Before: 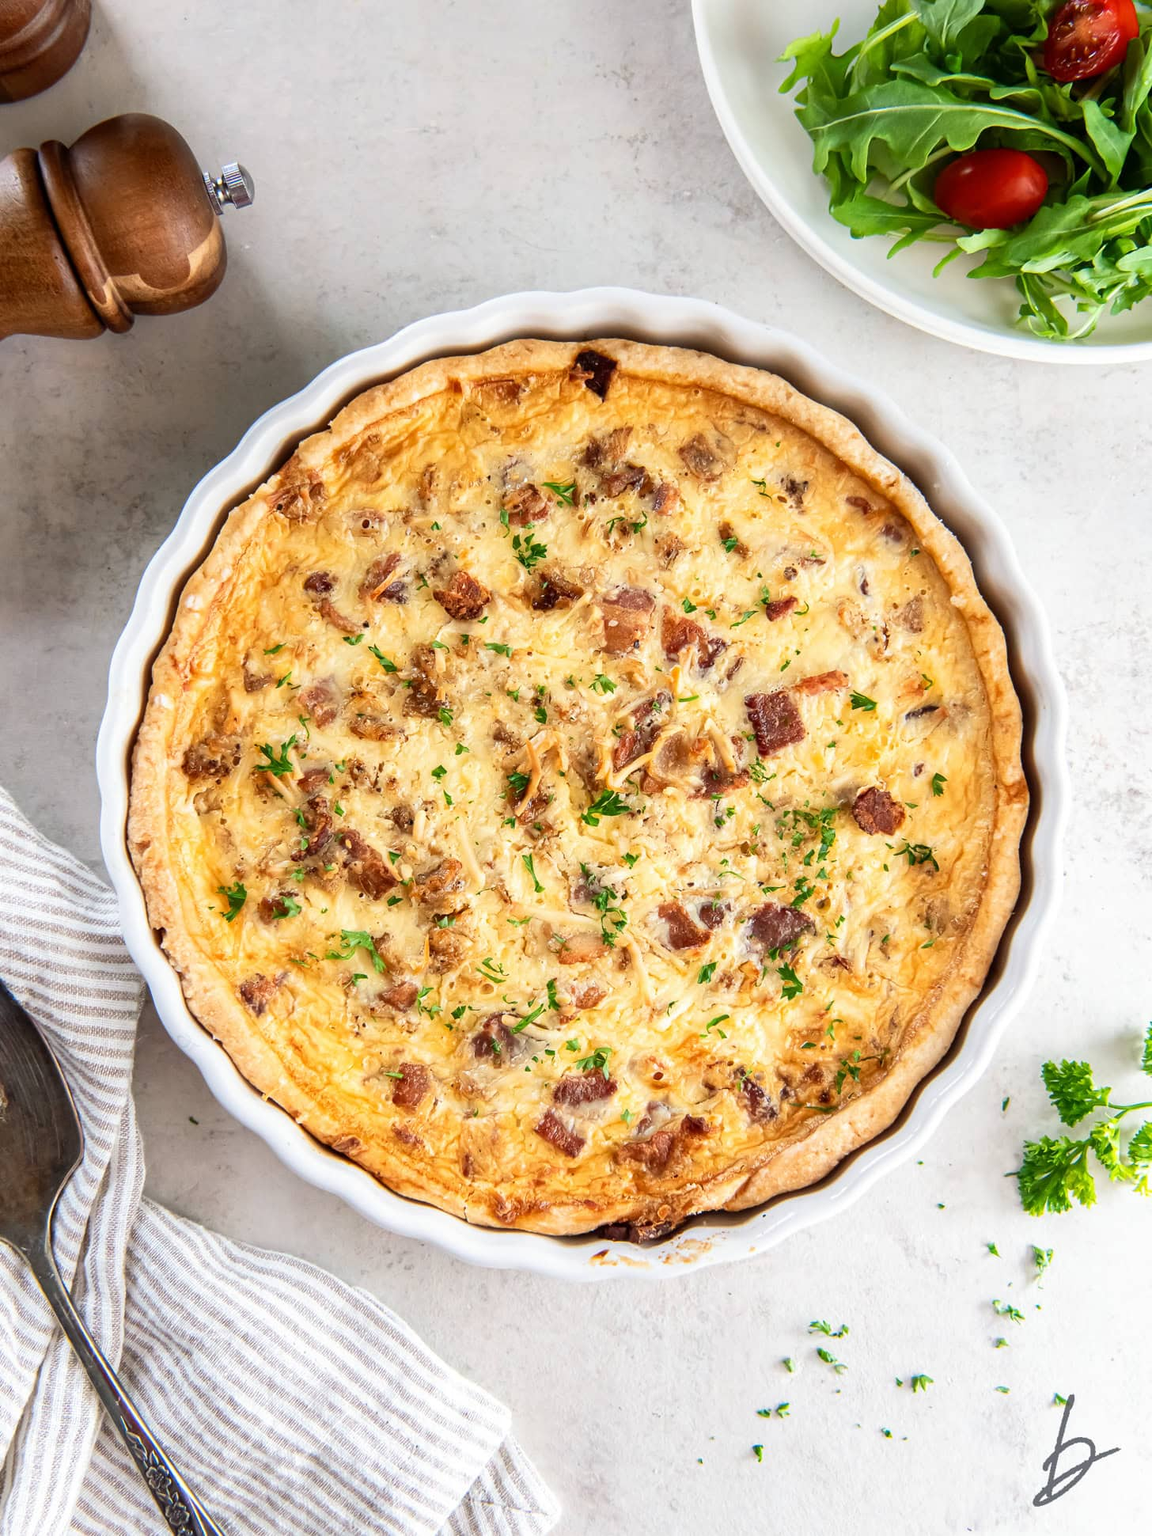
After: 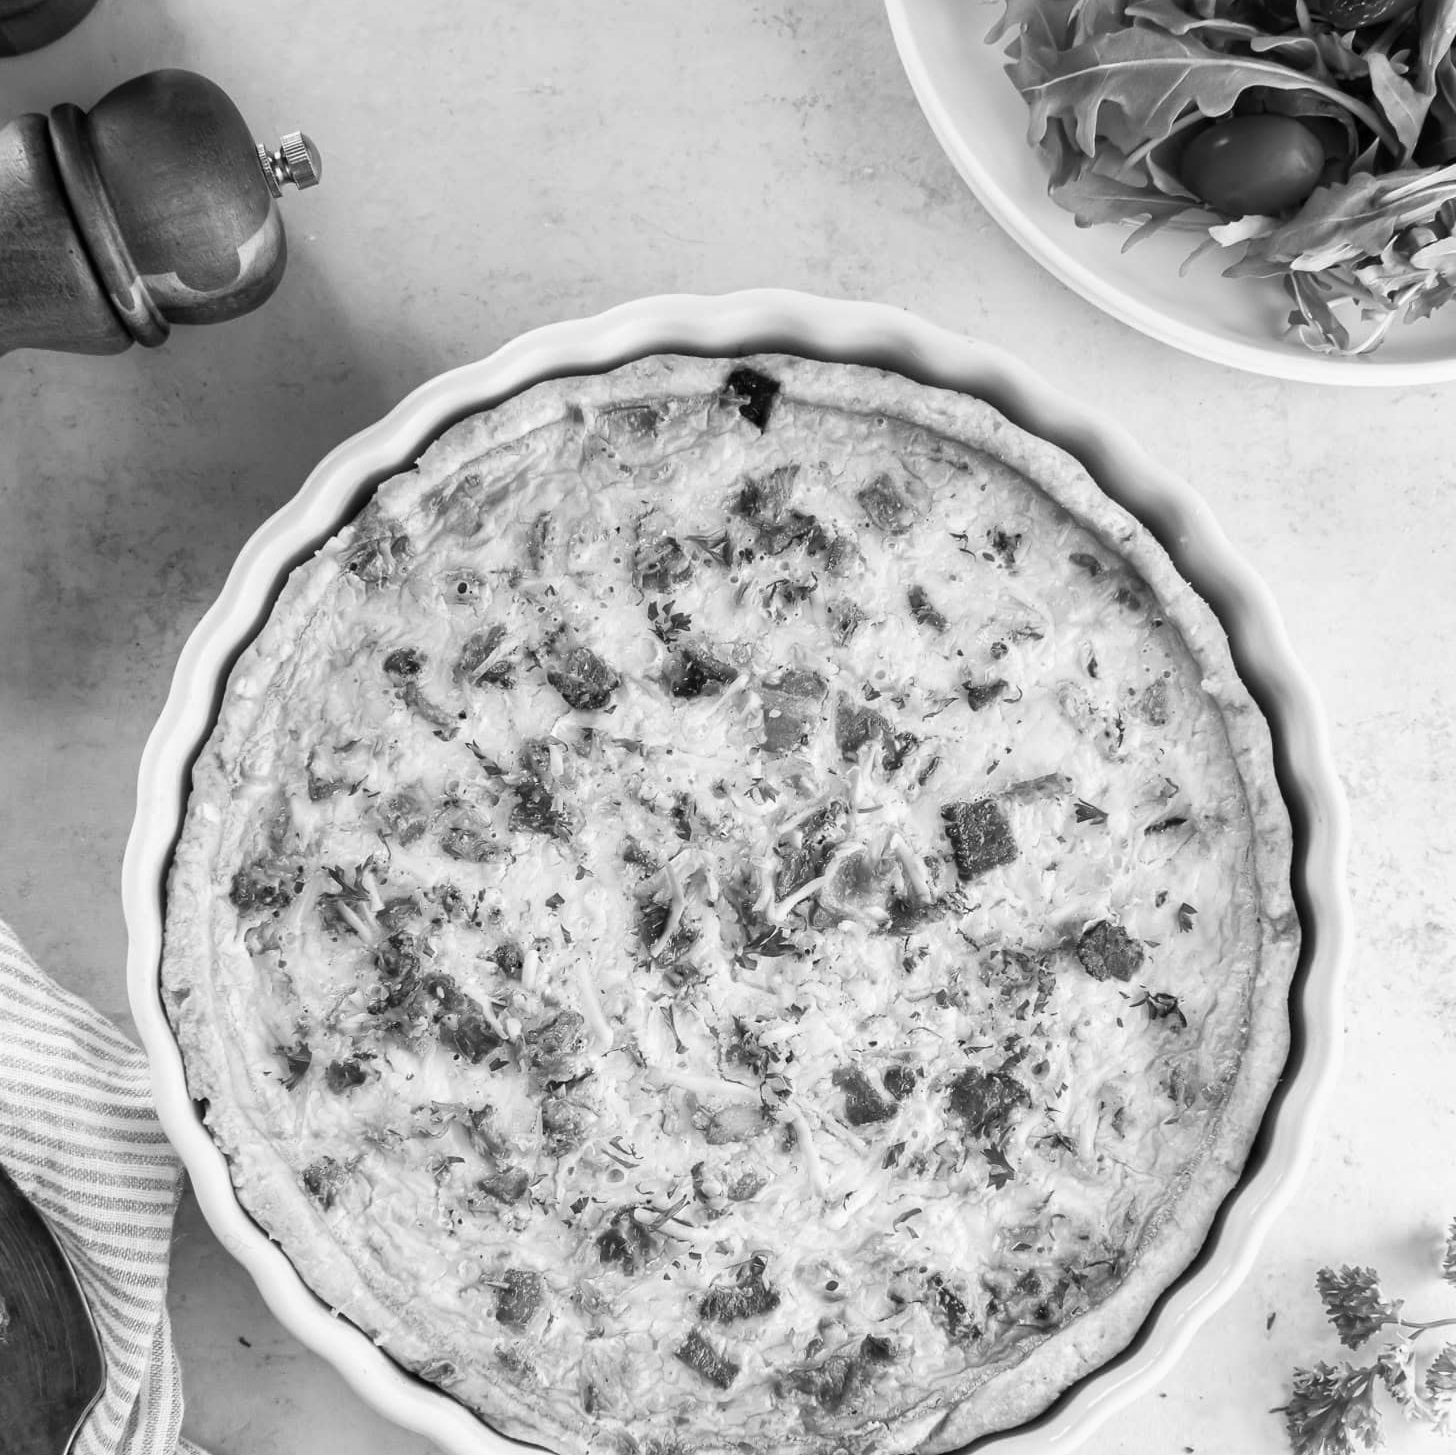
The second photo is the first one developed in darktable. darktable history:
crop: top 3.857%, bottom 21.132%
tone equalizer: on, module defaults
monochrome: a 32, b 64, size 2.3
